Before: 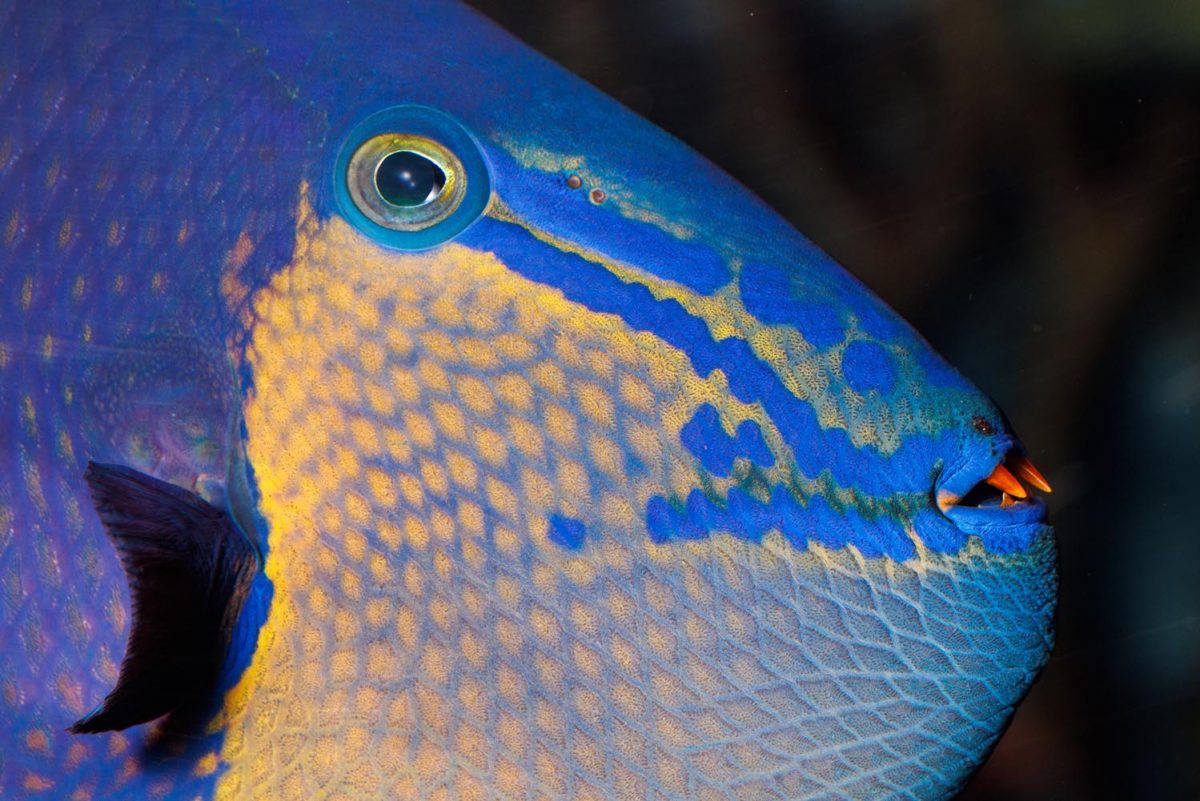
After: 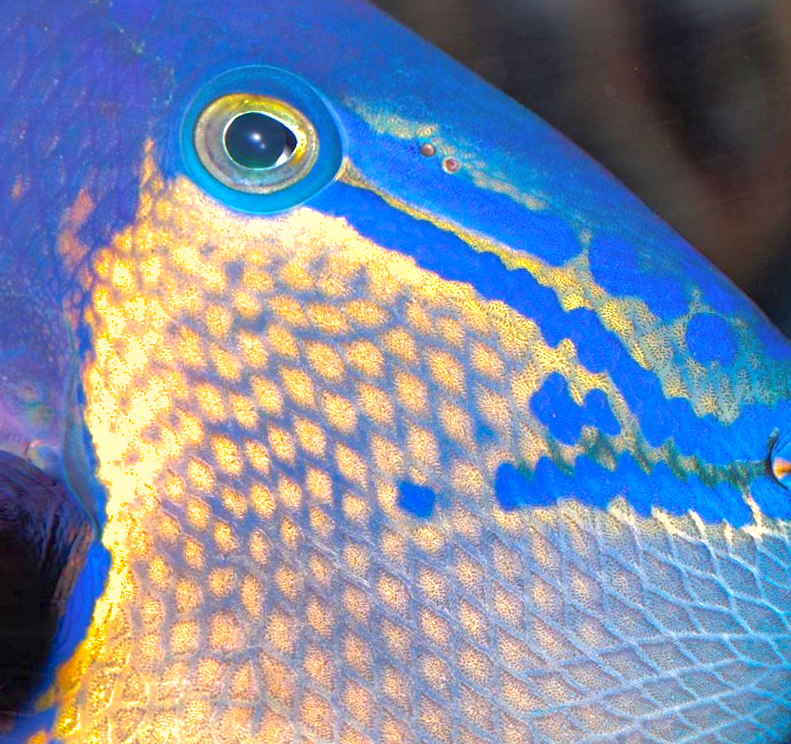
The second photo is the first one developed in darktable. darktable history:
crop and rotate: left 15.546%, right 17.787%
rotate and perspective: rotation 0.679°, lens shift (horizontal) 0.136, crop left 0.009, crop right 0.991, crop top 0.078, crop bottom 0.95
shadows and highlights: shadows 60, highlights -60
exposure: exposure 1 EV, compensate highlight preservation false
